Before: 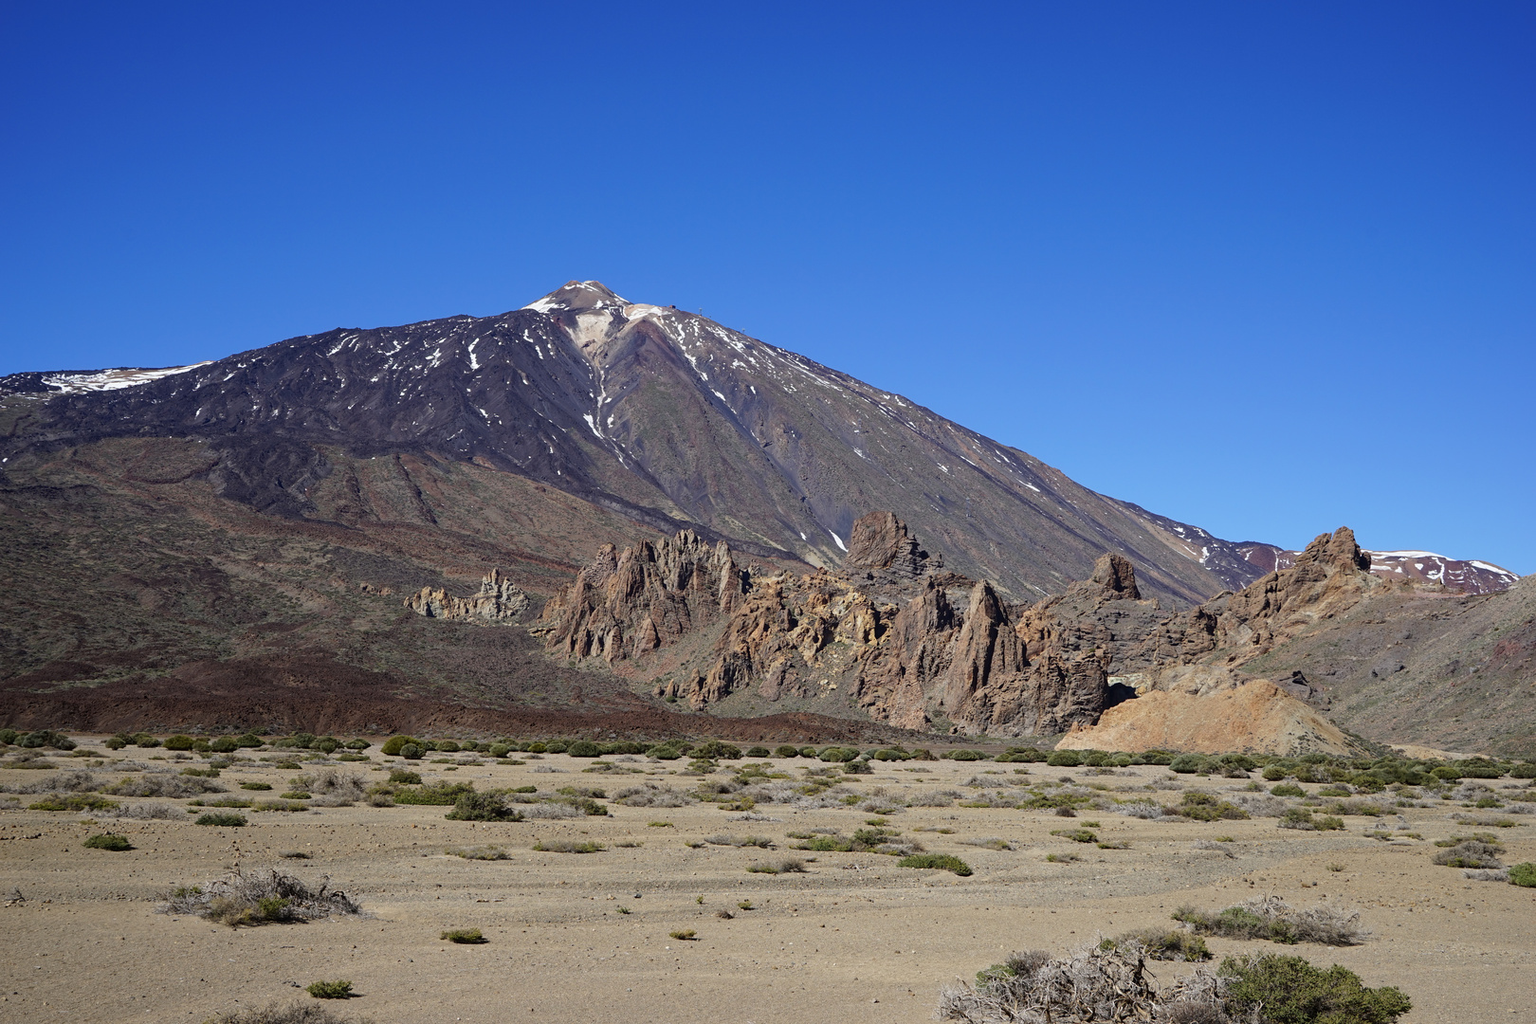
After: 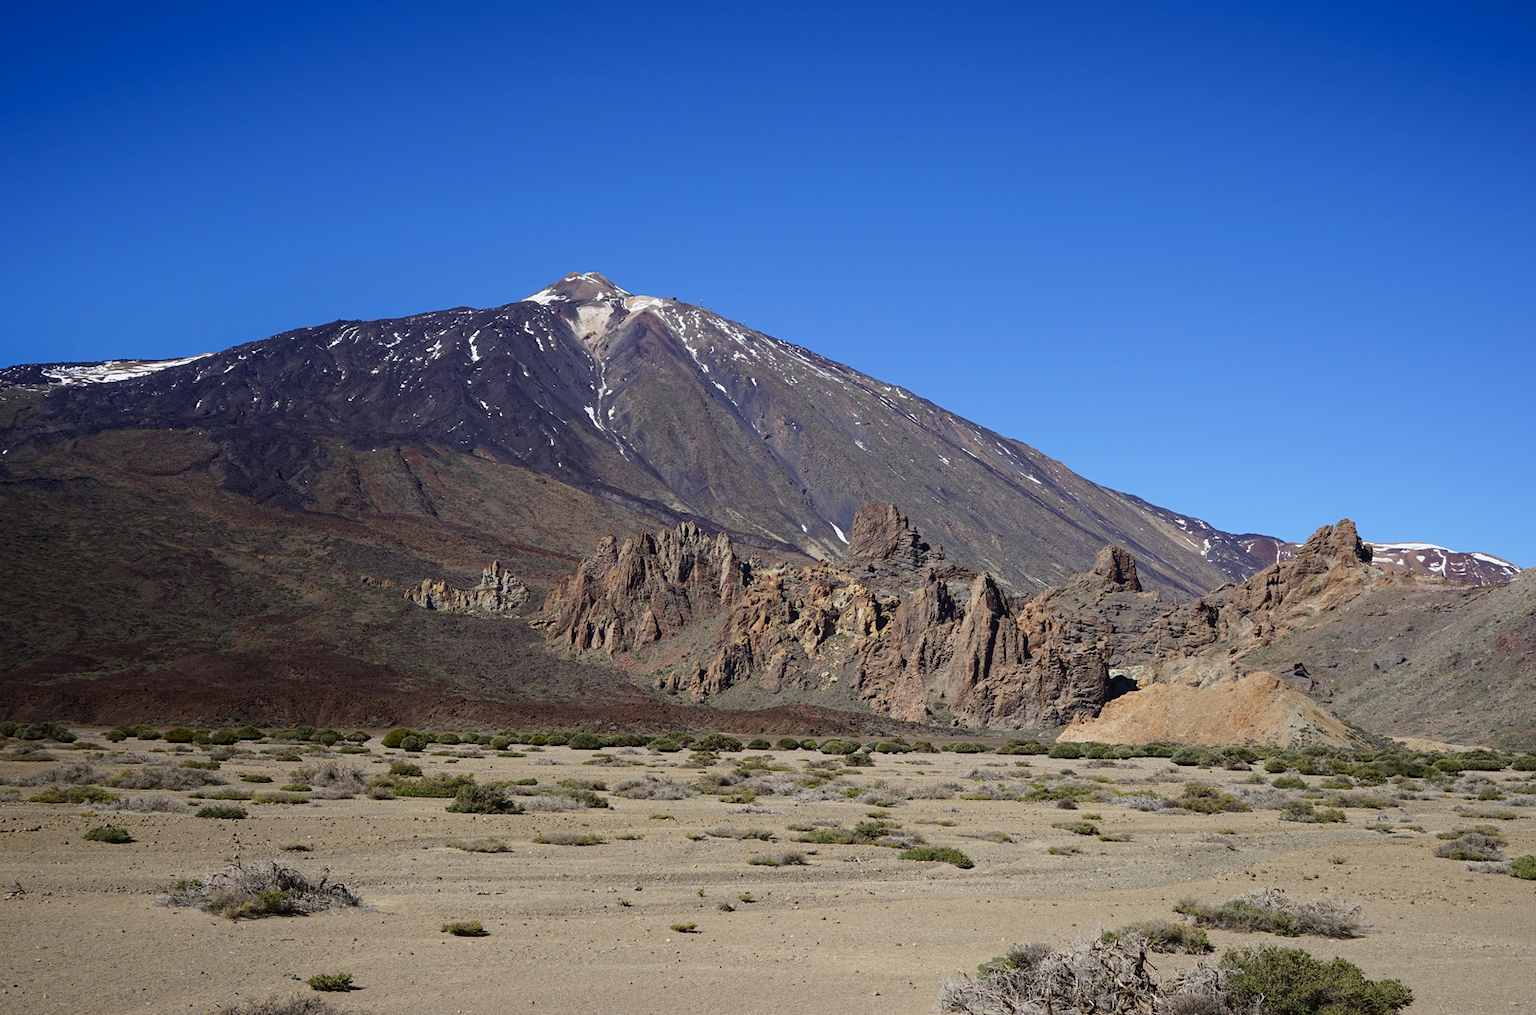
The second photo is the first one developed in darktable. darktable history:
shadows and highlights: shadows -71.51, highlights 34.99, highlights color adjustment 89.42%, soften with gaussian
crop: top 0.871%, right 0.117%
